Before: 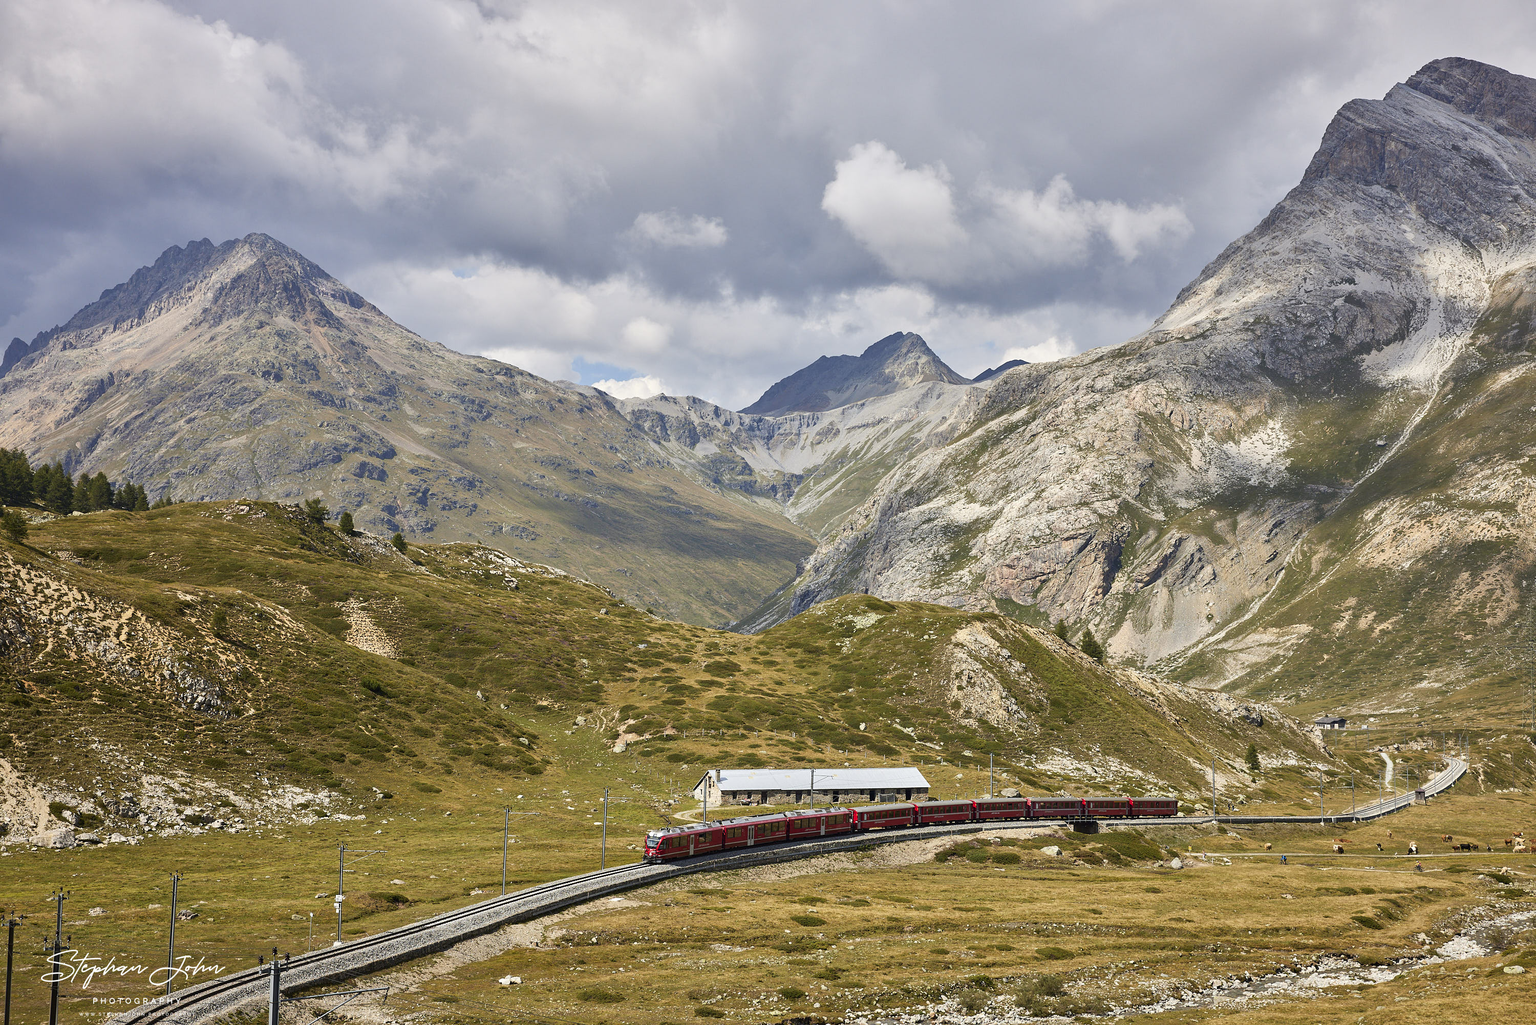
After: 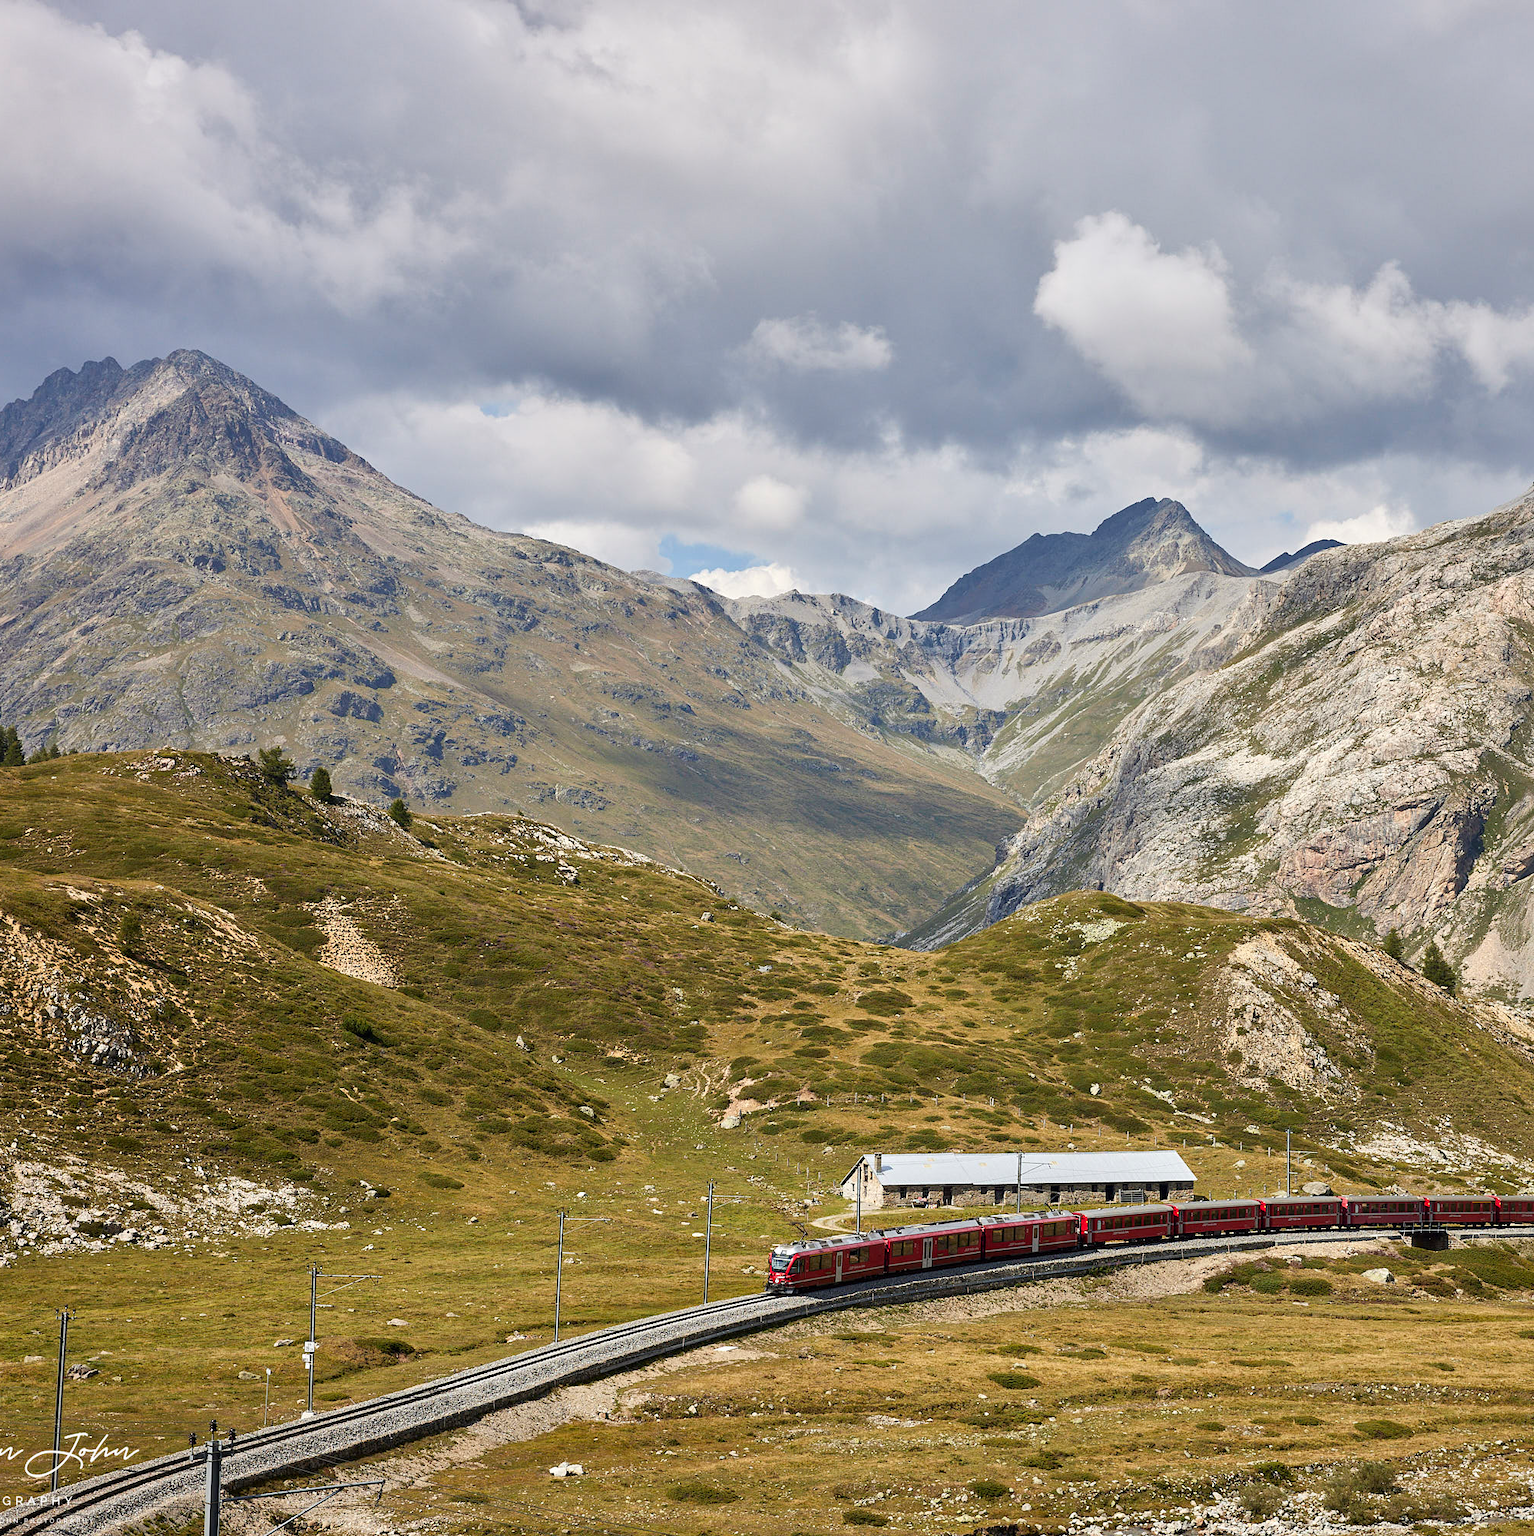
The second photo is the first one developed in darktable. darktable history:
crop and rotate: left 8.64%, right 24.745%
